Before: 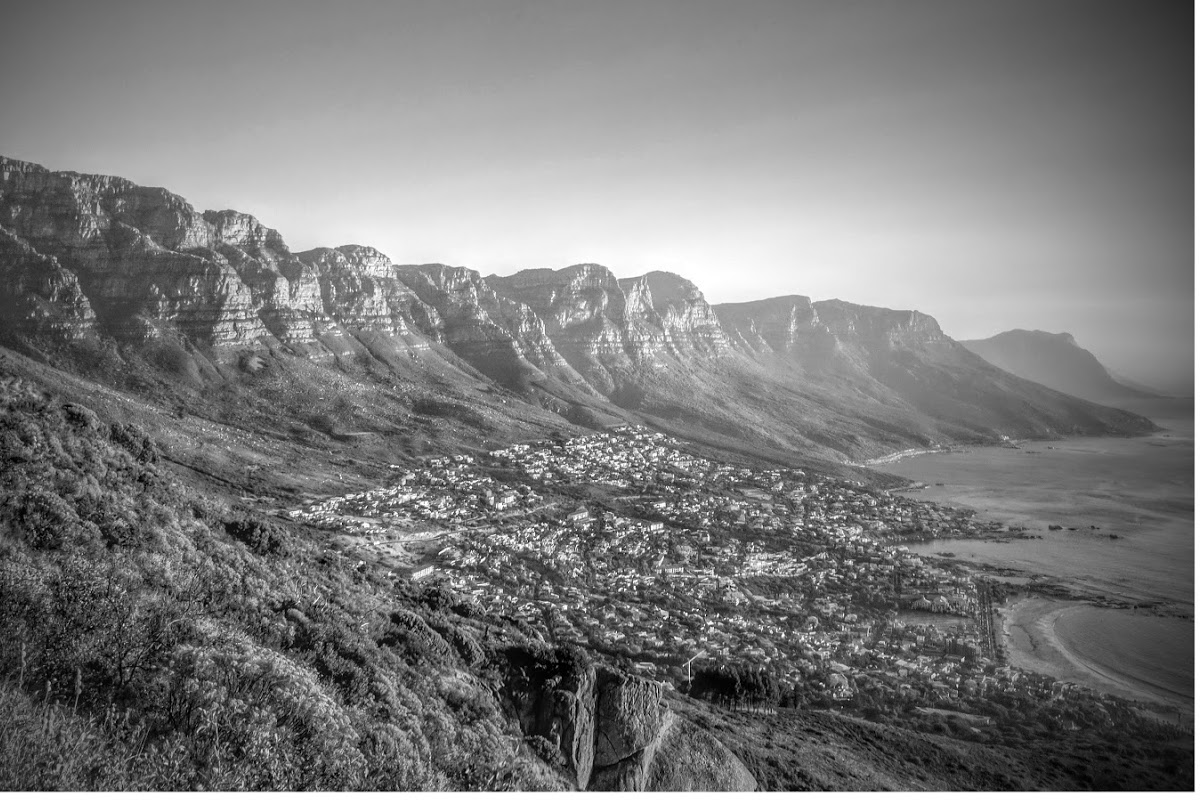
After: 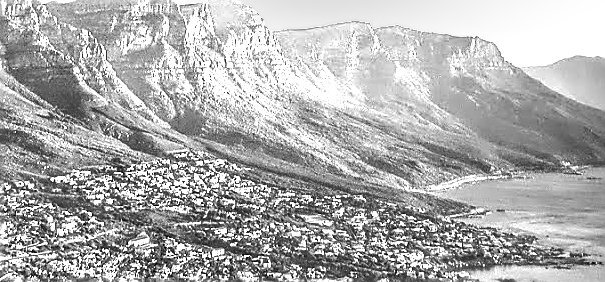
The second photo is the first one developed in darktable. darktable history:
crop: left 36.62%, top 34.252%, right 12.946%, bottom 30.373%
shadows and highlights: low approximation 0.01, soften with gaussian
local contrast: mode bilateral grid, contrast 20, coarseness 51, detail 119%, midtone range 0.2
sharpen: radius 1.379, amount 1.24, threshold 0.647
color balance rgb: global offset › luminance -0.511%, perceptual saturation grading › global saturation 20%, perceptual saturation grading › highlights -50.26%, perceptual saturation grading › shadows 31.071%
exposure: black level correction 0, exposure 1.386 EV, compensate highlight preservation false
